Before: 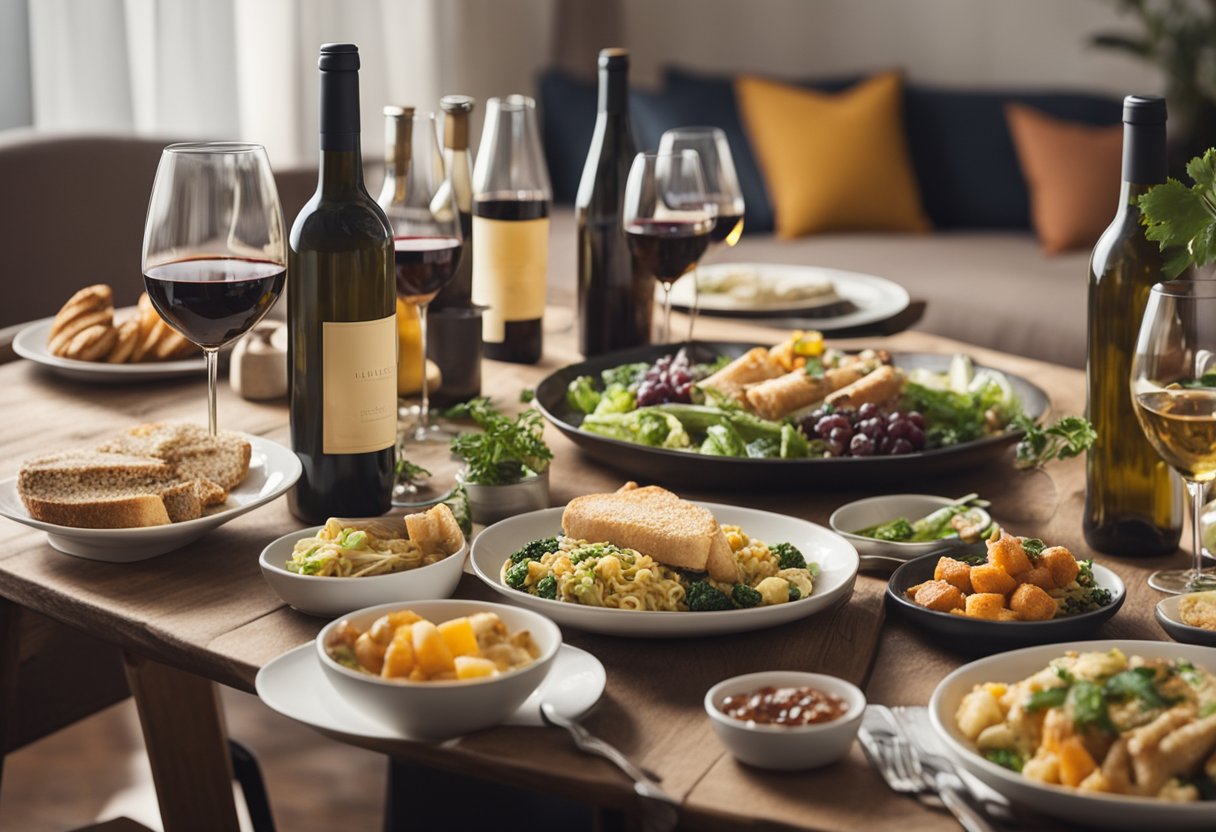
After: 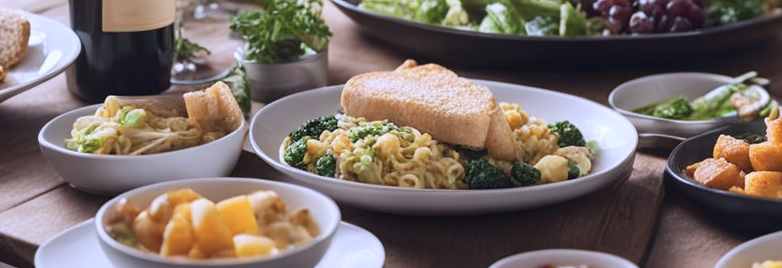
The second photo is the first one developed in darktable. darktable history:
crop: left 18.219%, top 50.805%, right 17.472%, bottom 16.912%
color calibration: illuminant as shot in camera, x 0.379, y 0.396, temperature 4141.43 K
